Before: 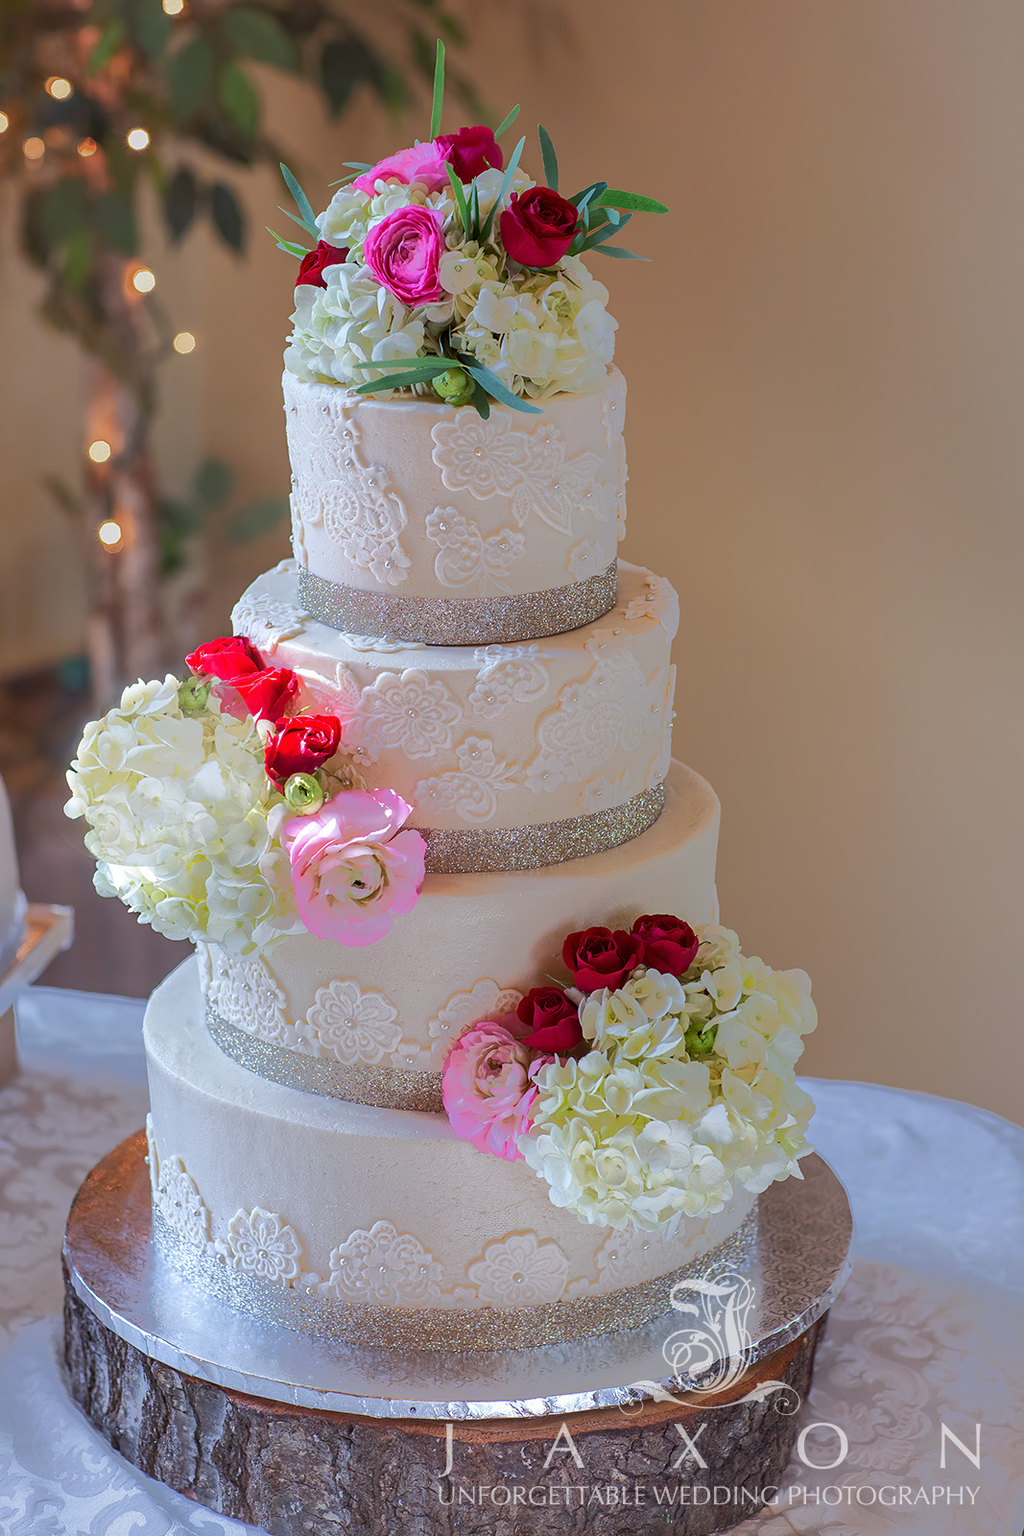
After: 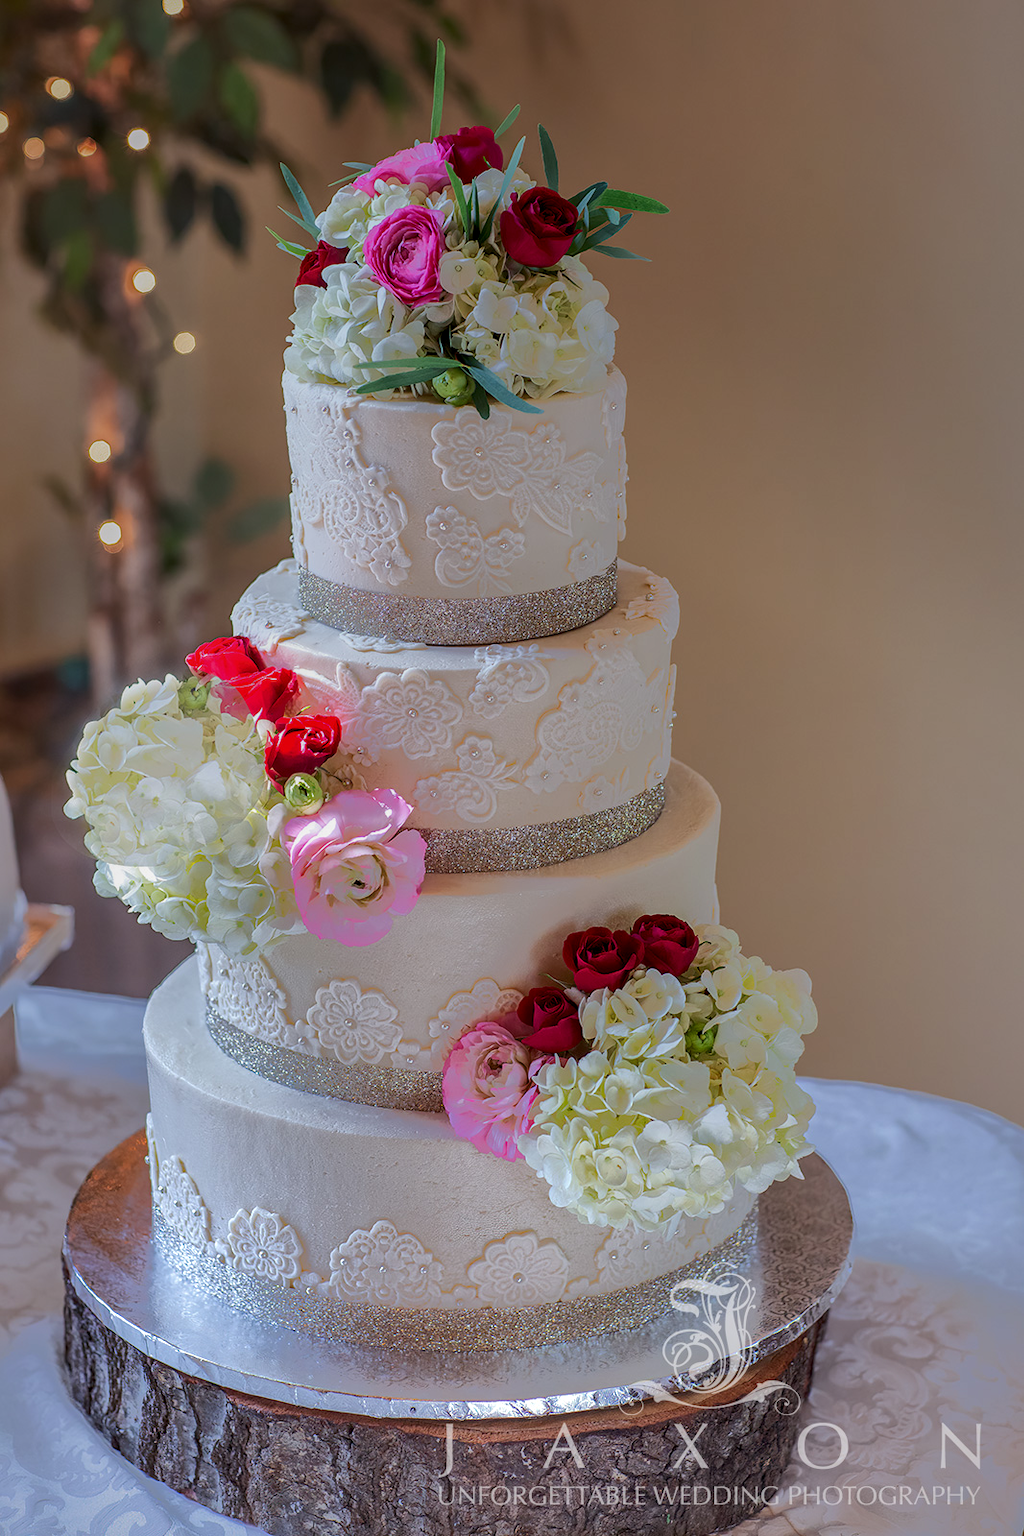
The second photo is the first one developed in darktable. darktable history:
local contrast: detail 130%
shadows and highlights: shadows -19.91, highlights -73.15
graduated density: on, module defaults
